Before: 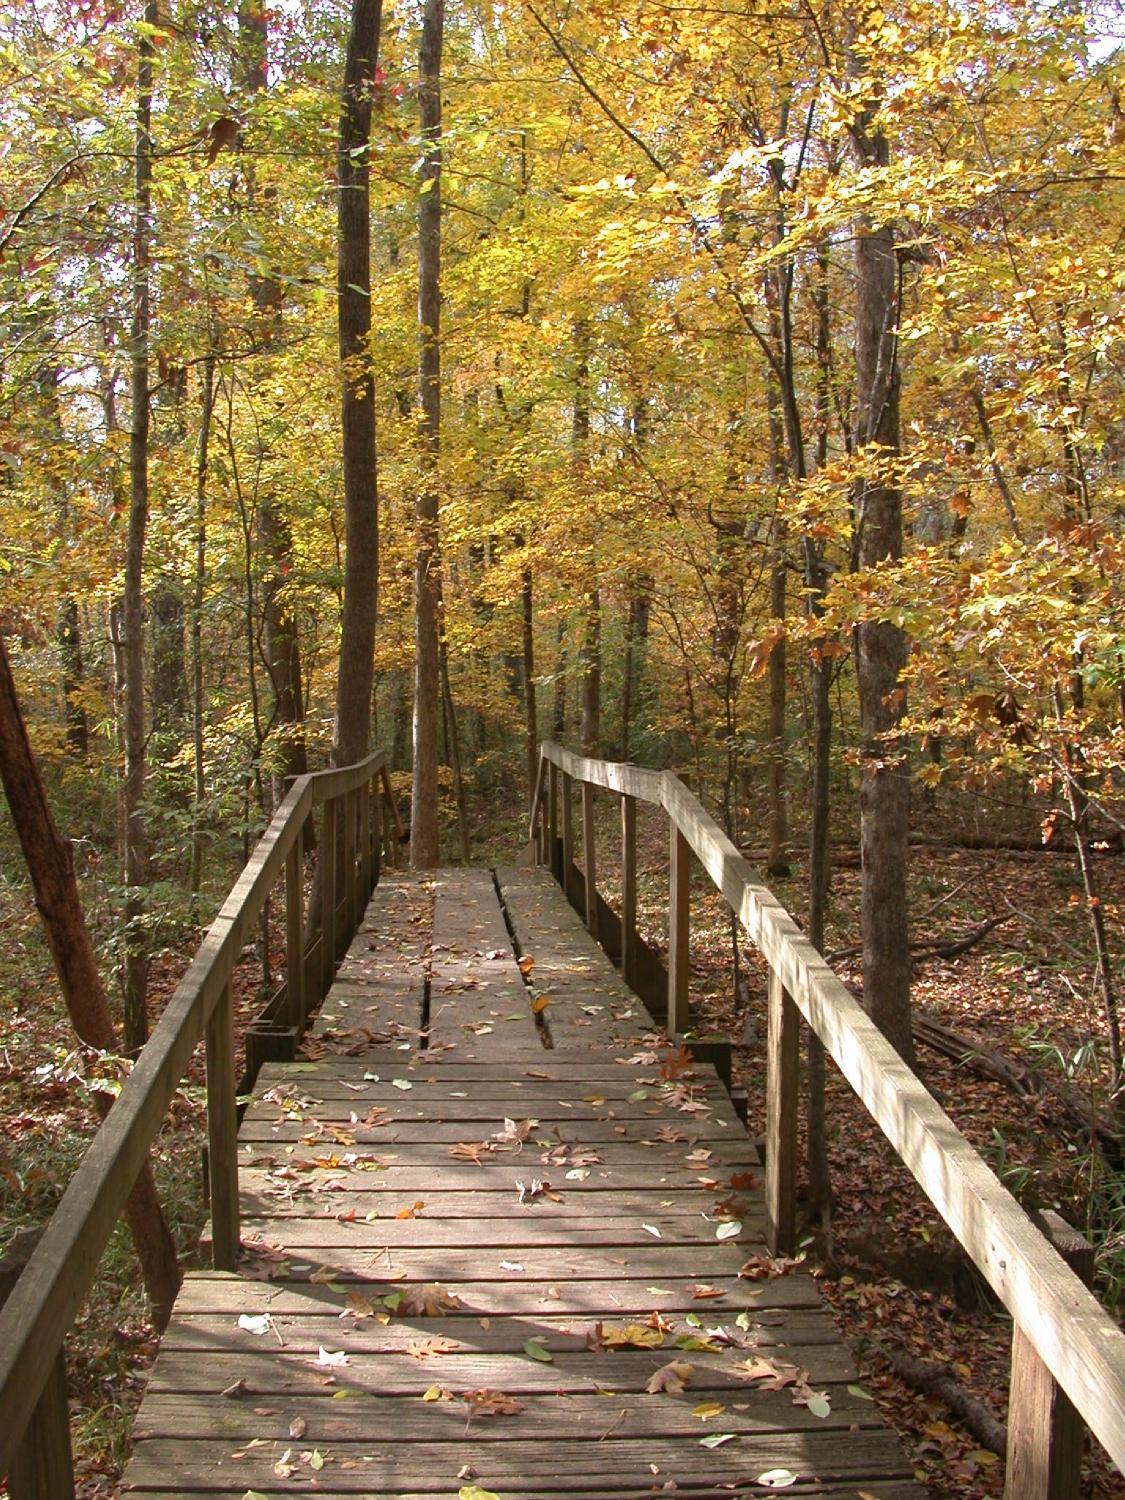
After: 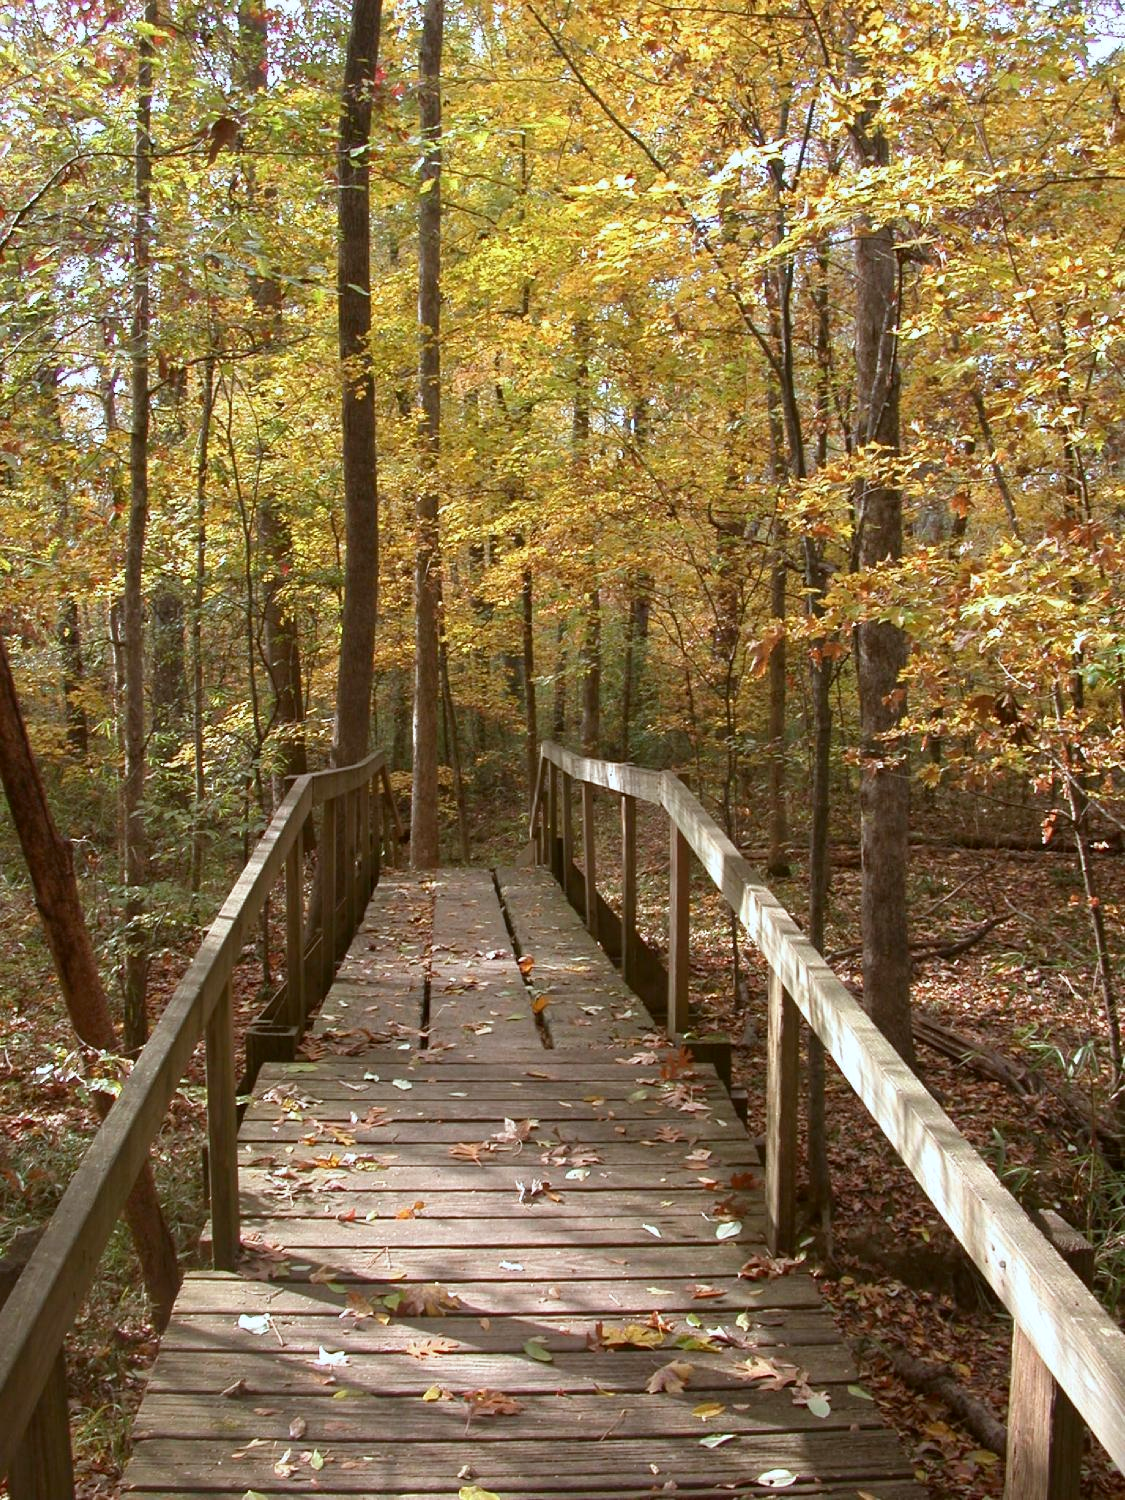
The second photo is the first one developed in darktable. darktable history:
color correction: highlights a* -3.31, highlights b* -6.96, shadows a* 3.18, shadows b* 5.77
